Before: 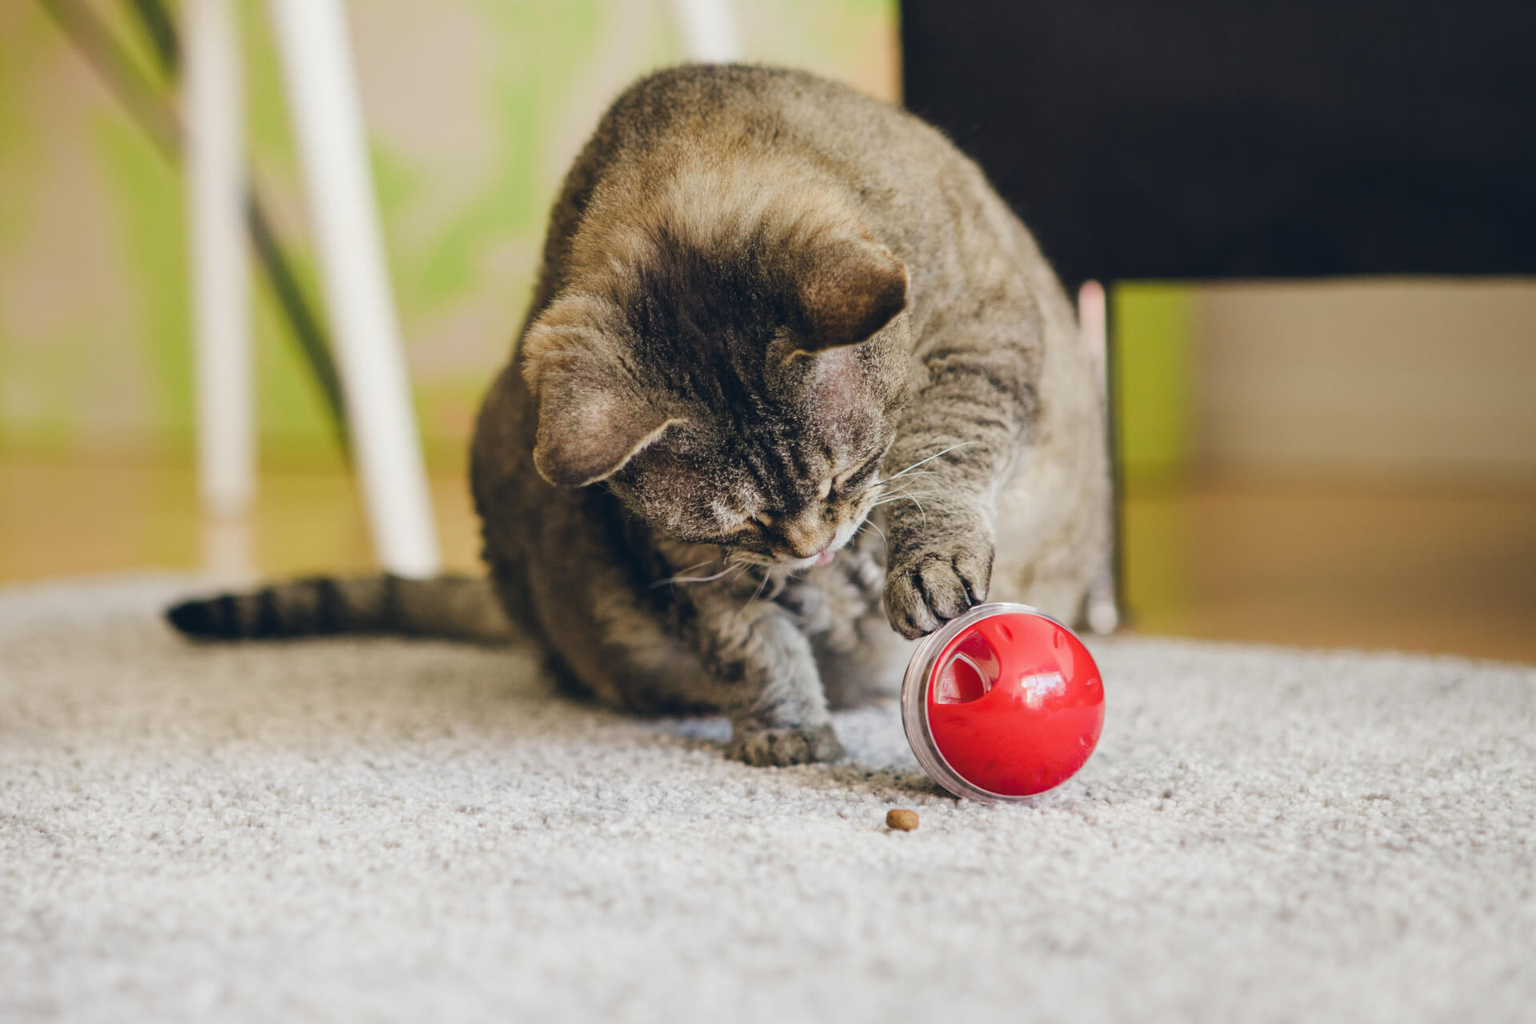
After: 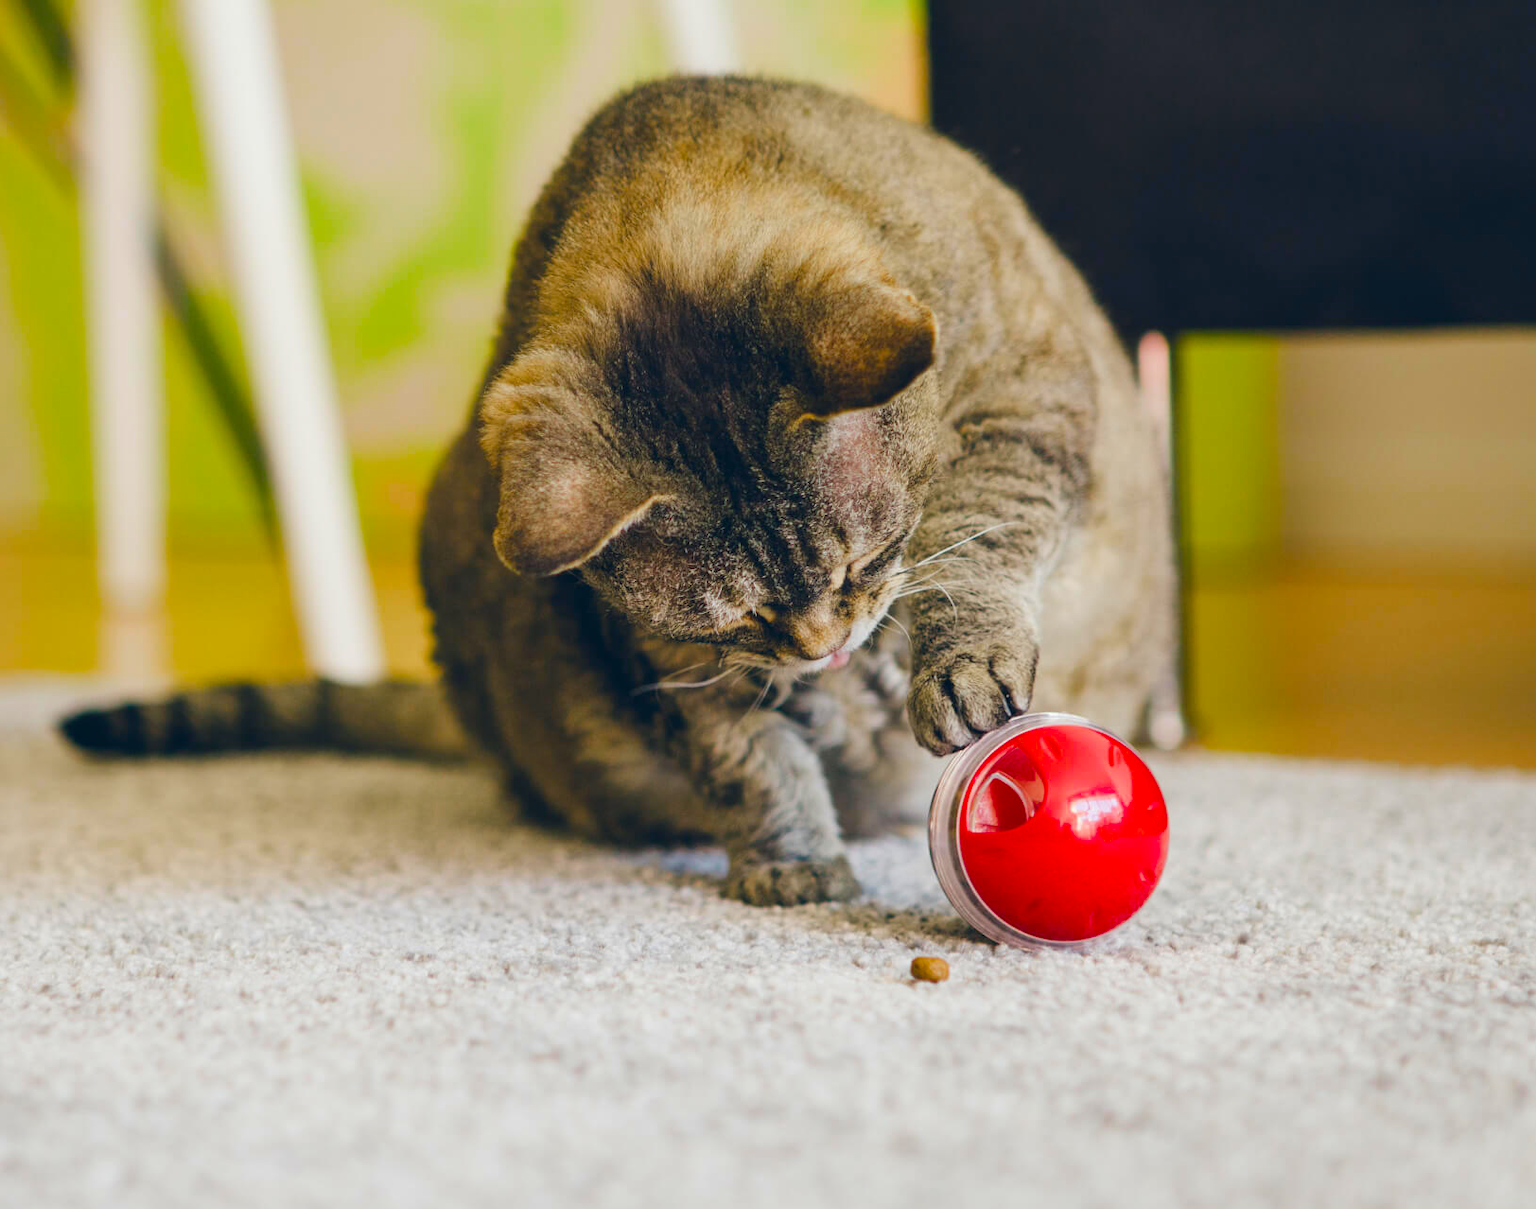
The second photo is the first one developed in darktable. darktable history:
color balance rgb: shadows lift › chroma 2.017%, shadows lift › hue 215.68°, linear chroma grading › global chroma 25.053%, perceptual saturation grading › global saturation 19.848%
crop: left 7.58%, right 7.815%
